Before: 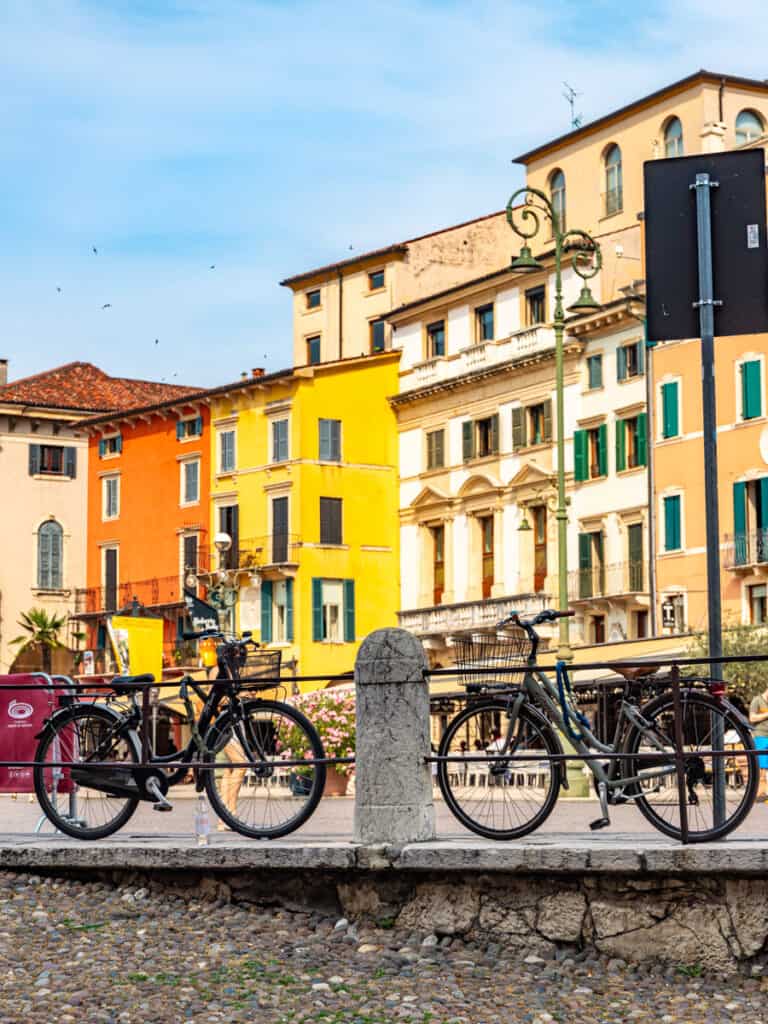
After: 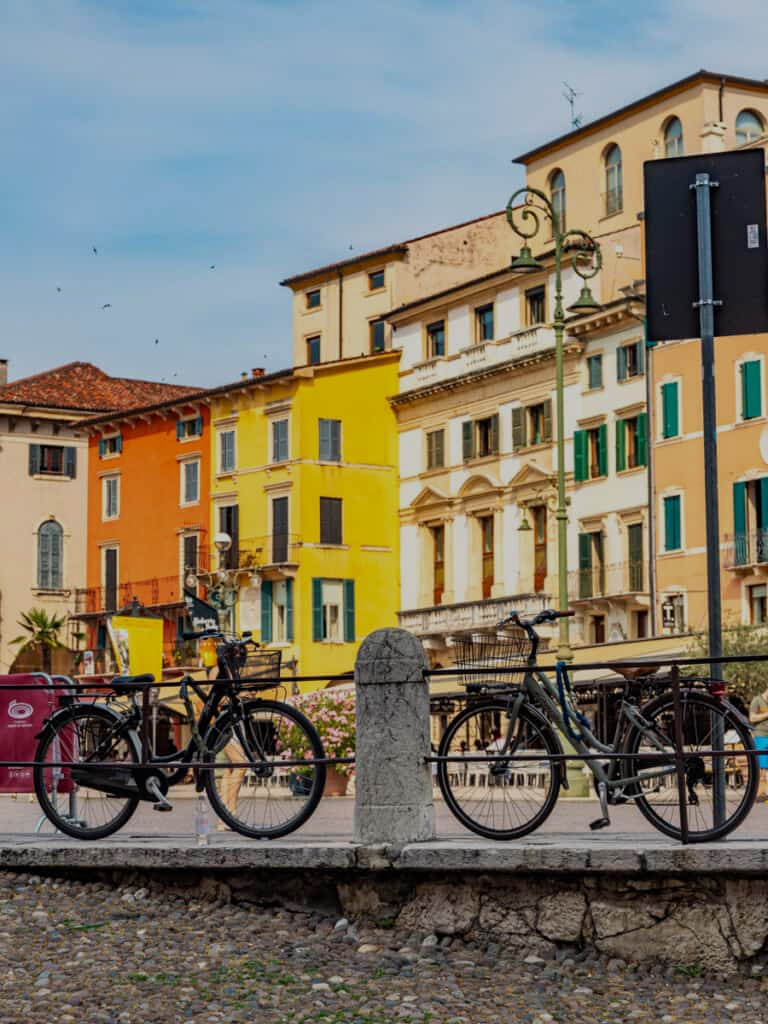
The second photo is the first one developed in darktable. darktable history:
exposure: black level correction 0, exposure -0.779 EV, compensate exposure bias true, compensate highlight preservation false
